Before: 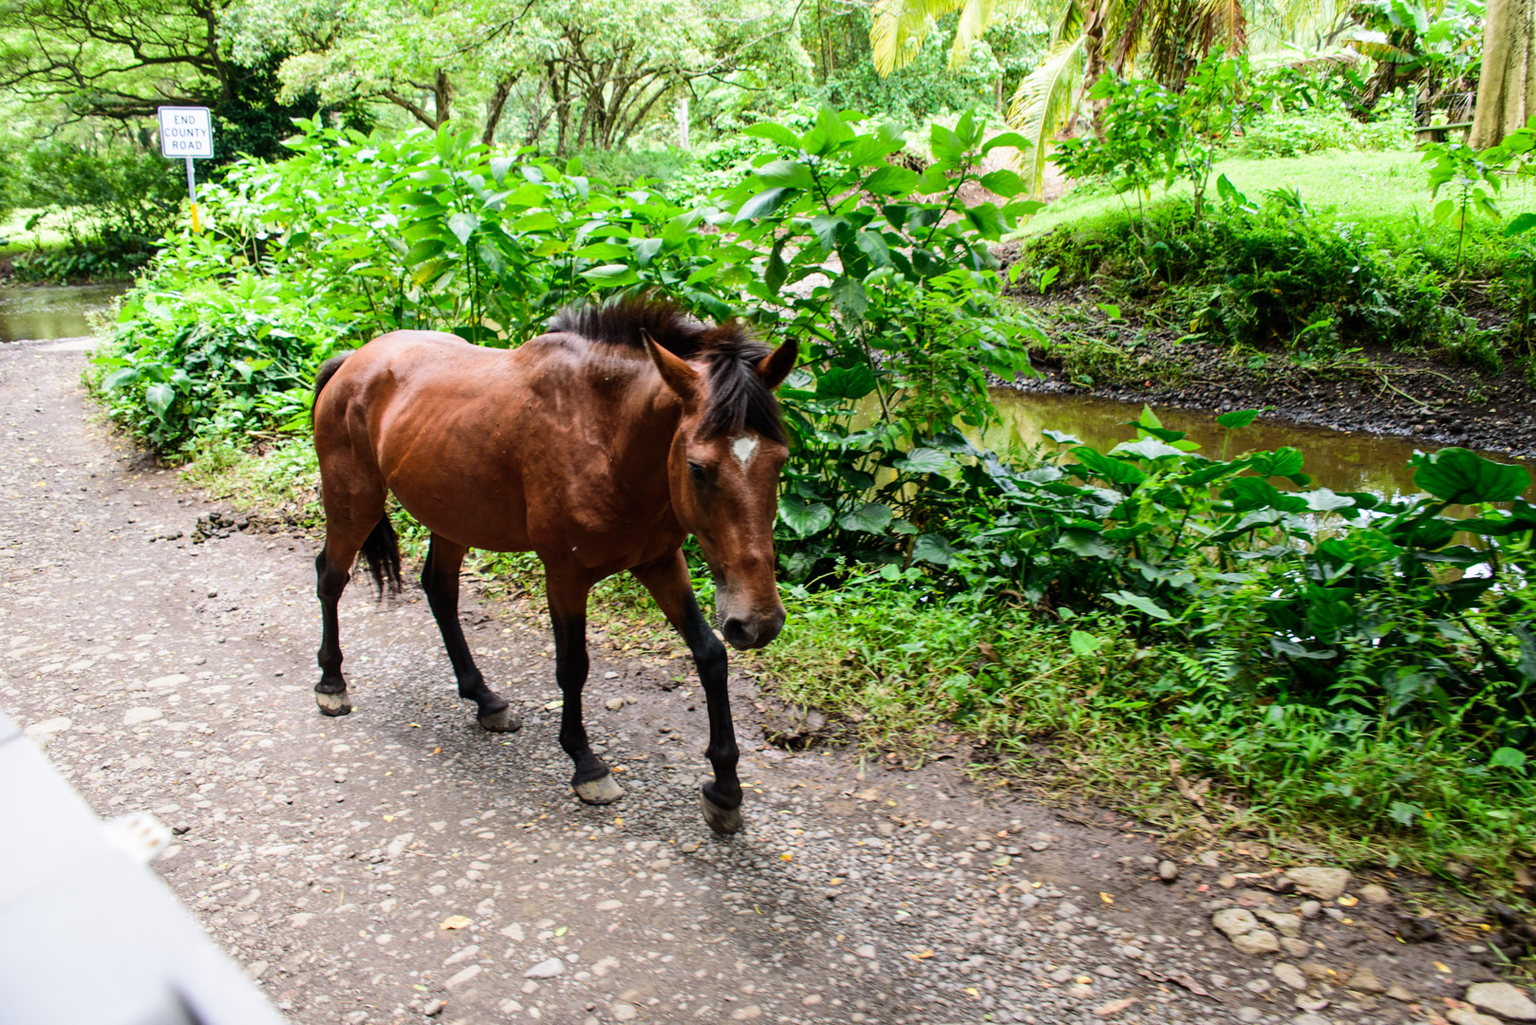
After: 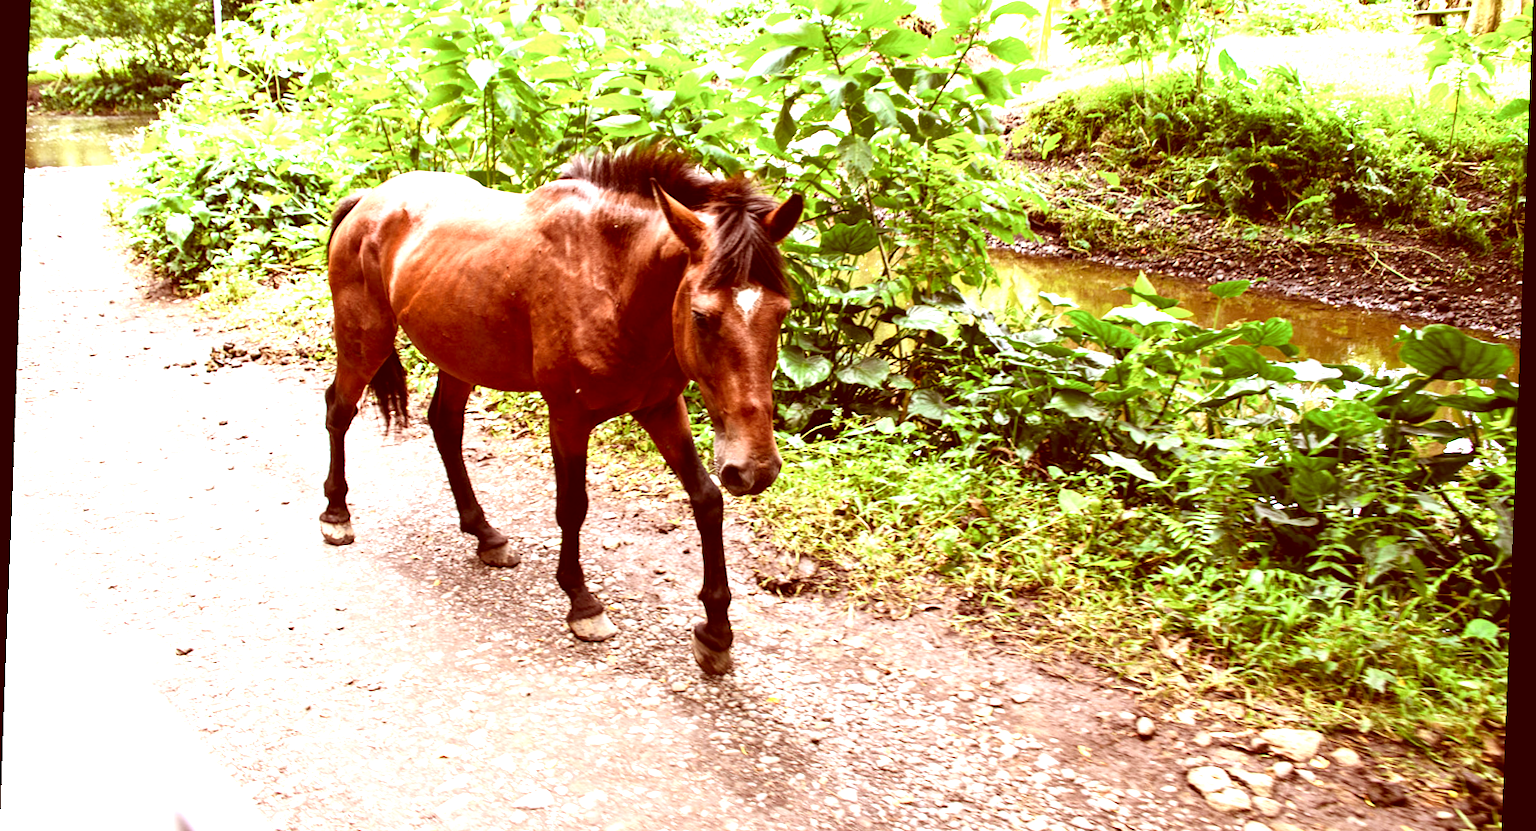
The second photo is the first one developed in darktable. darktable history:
rotate and perspective: rotation 2.17°, automatic cropping off
crop and rotate: top 15.774%, bottom 5.506%
color correction: highlights a* 9.03, highlights b* 8.71, shadows a* 40, shadows b* 40, saturation 0.8
exposure: black level correction 0, exposure 1 EV, compensate exposure bias true, compensate highlight preservation false
